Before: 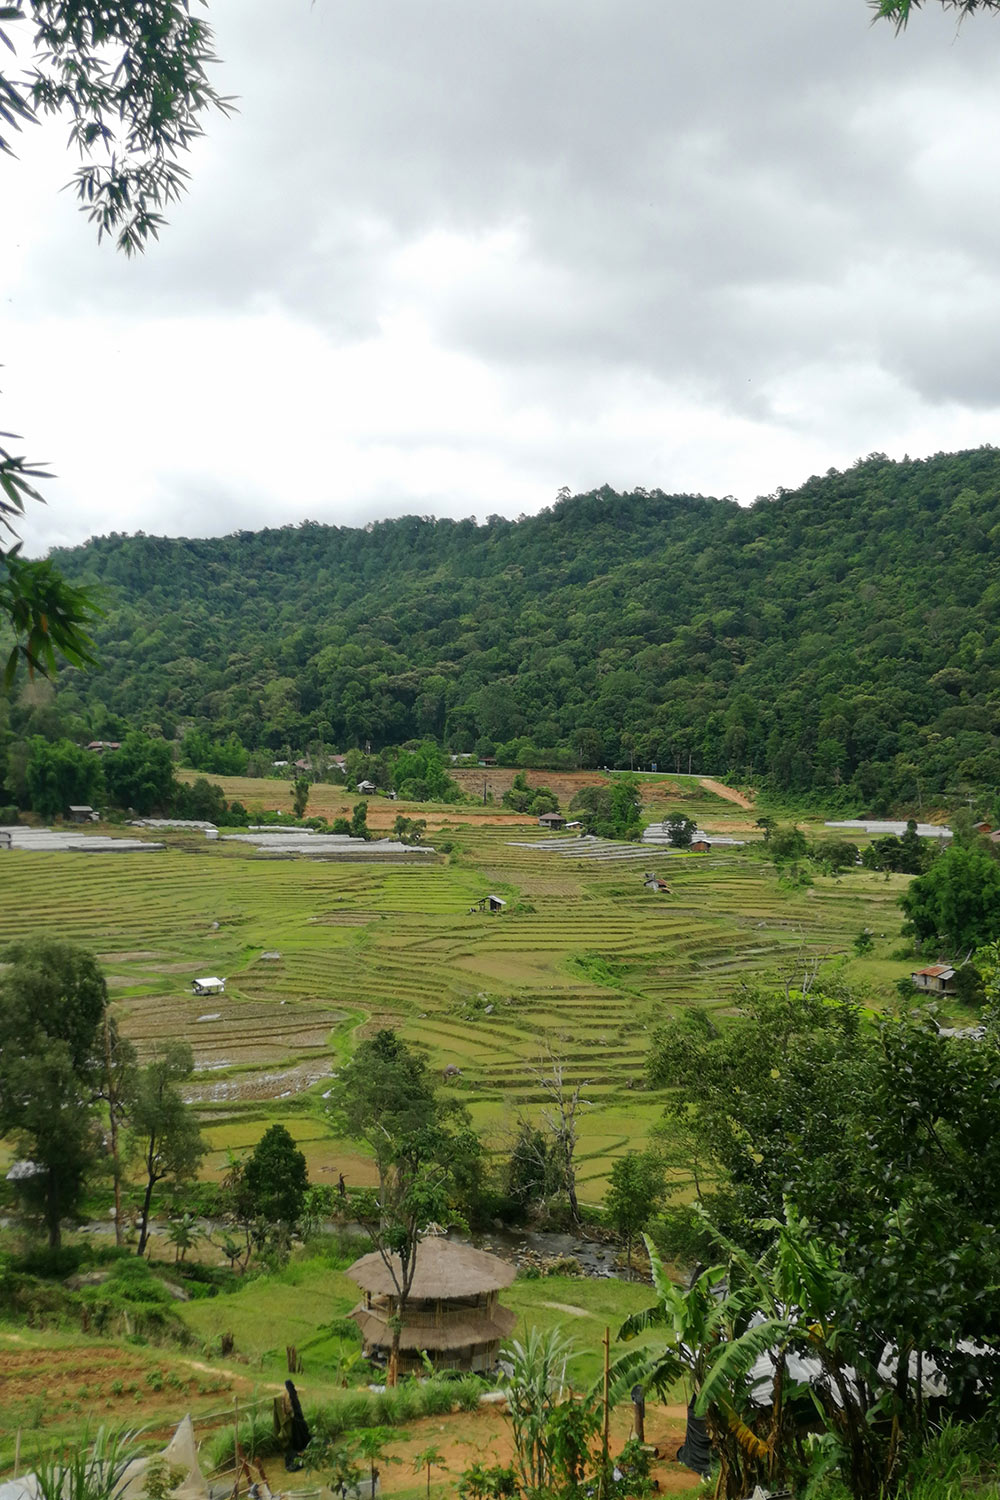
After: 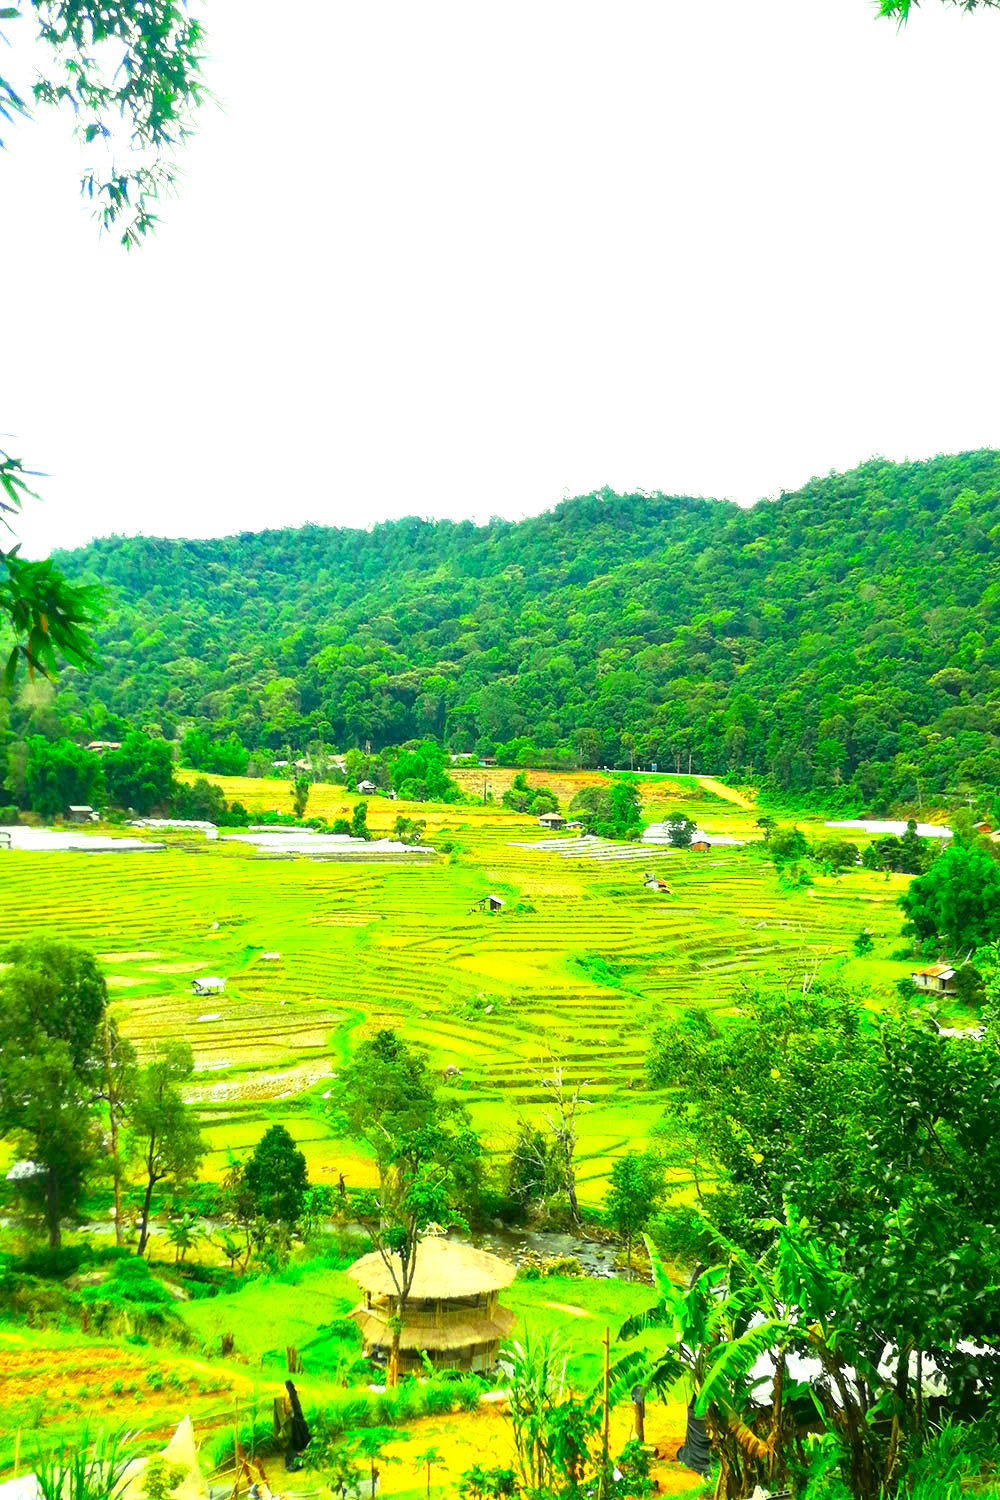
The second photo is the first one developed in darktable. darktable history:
white balance: red 1, blue 1
color correction: highlights a* -10.77, highlights b* 9.8, saturation 1.72
exposure: exposure 2 EV, compensate highlight preservation false
